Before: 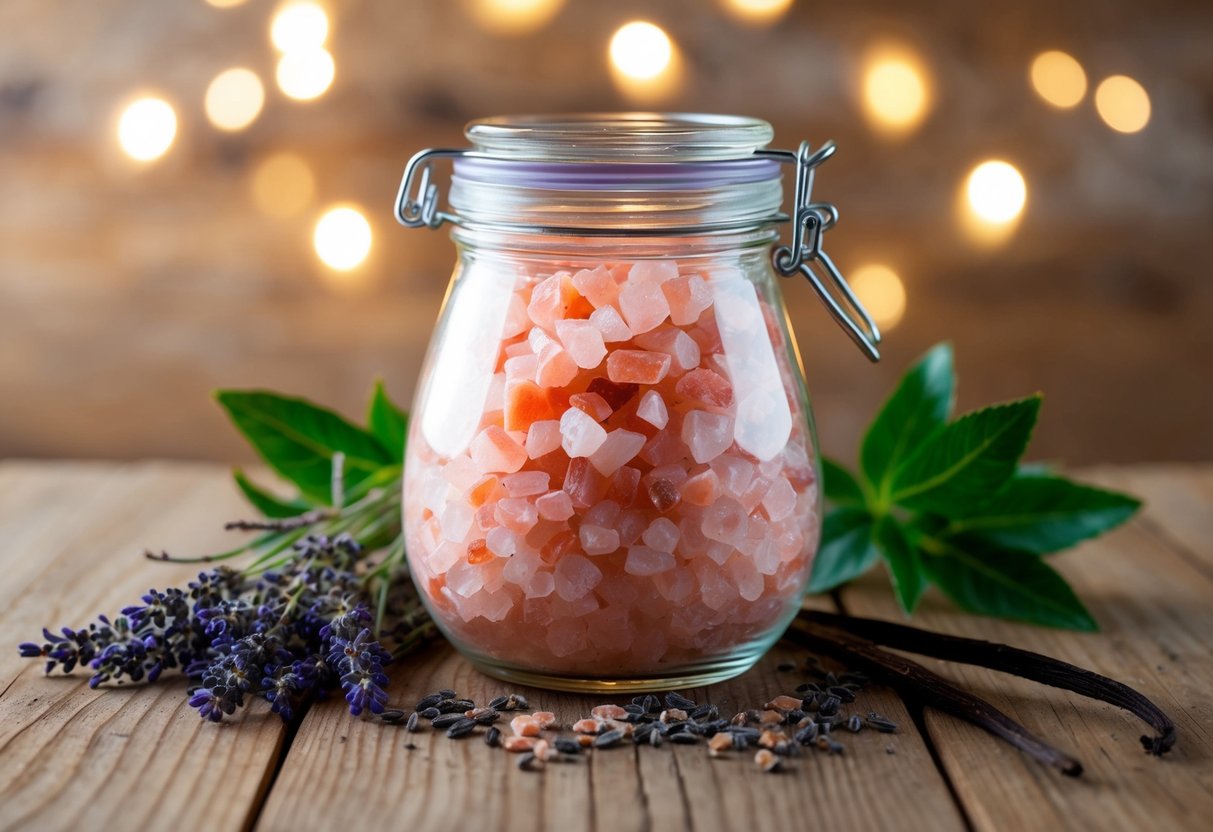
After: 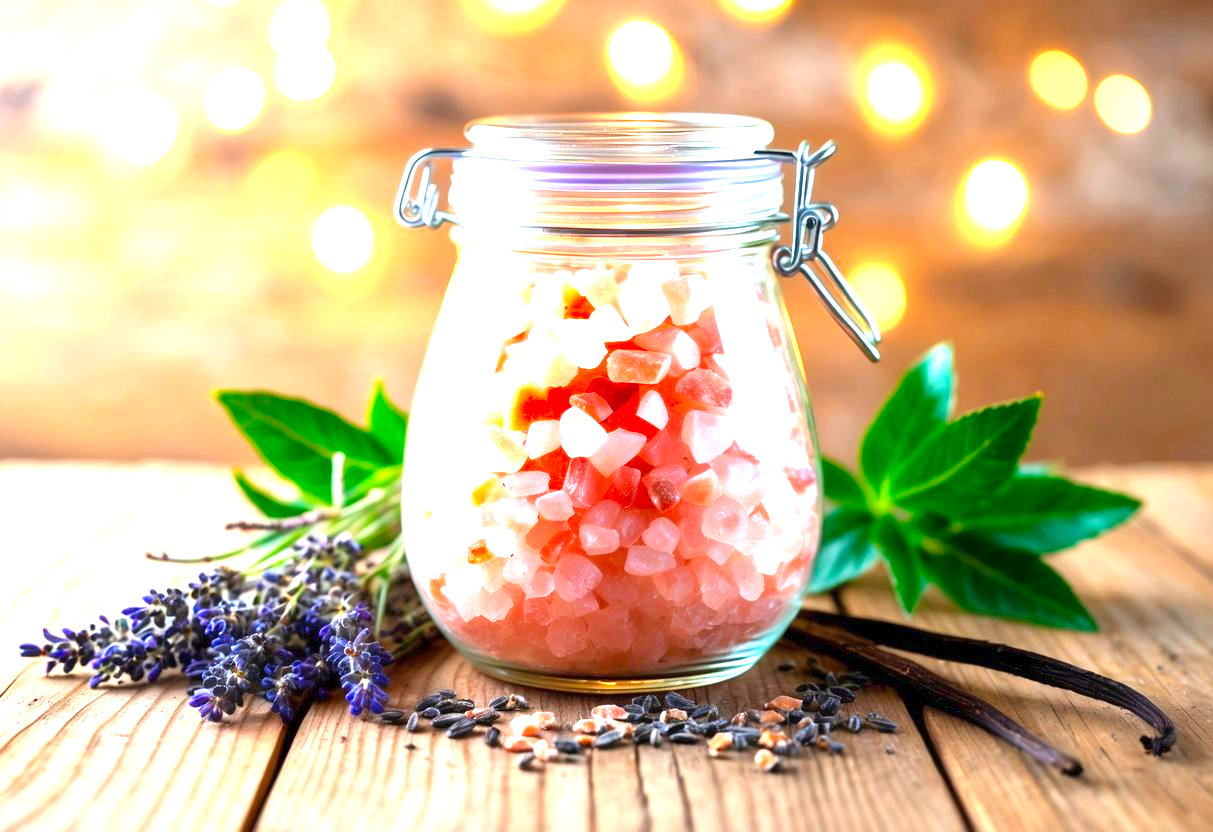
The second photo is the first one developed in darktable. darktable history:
color correction: saturation 1.34
exposure: exposure 2 EV, compensate highlight preservation false
contrast brightness saturation: saturation -0.04
